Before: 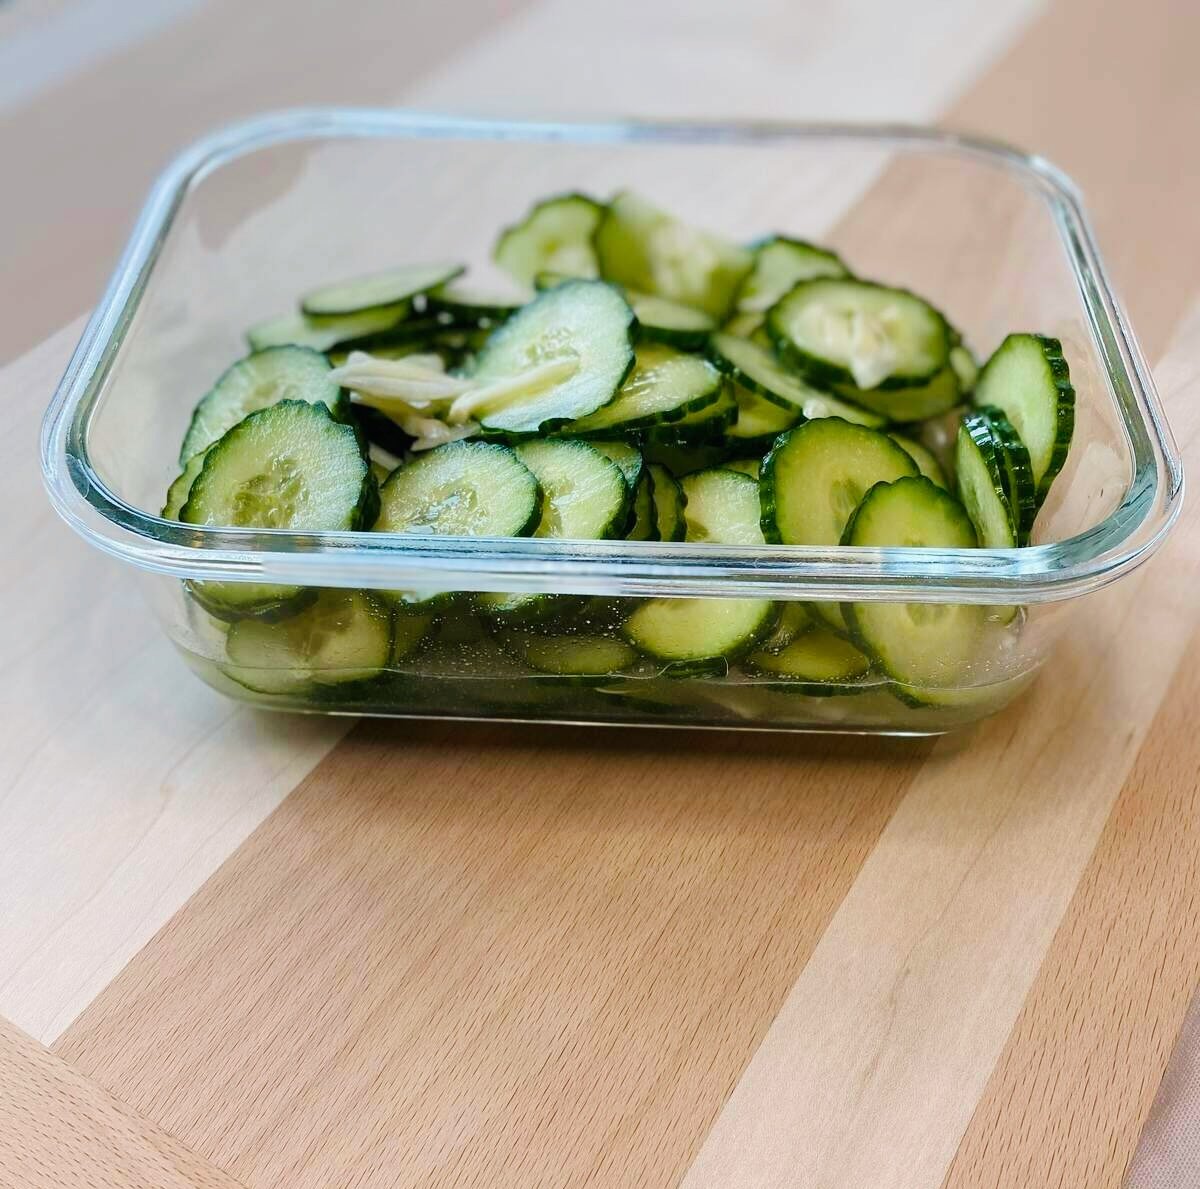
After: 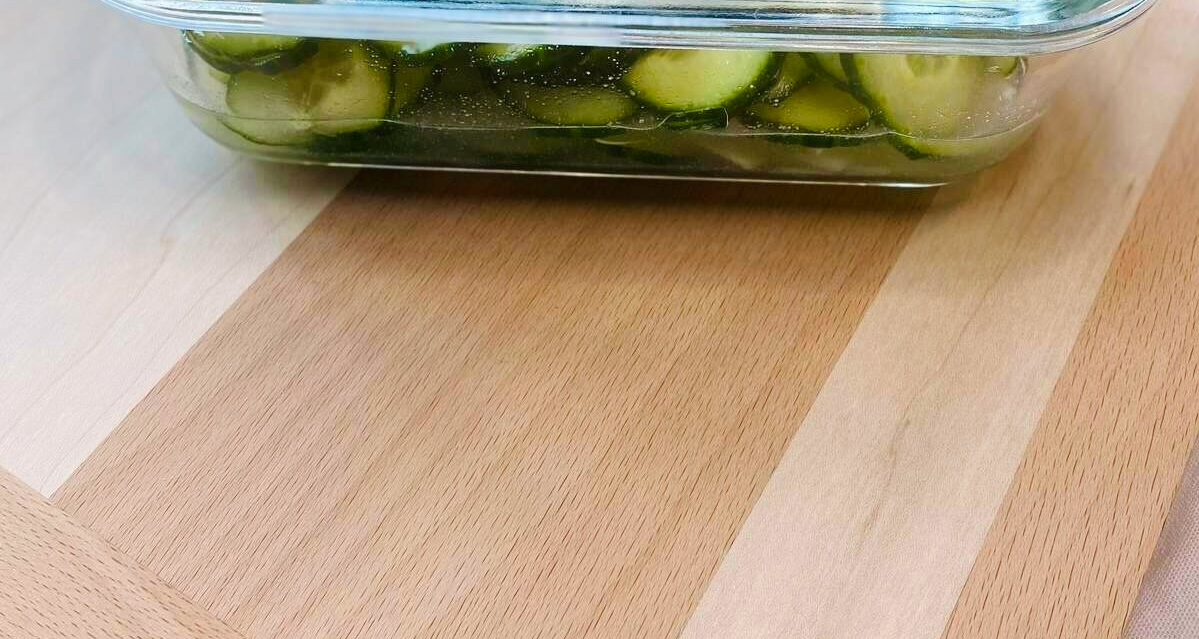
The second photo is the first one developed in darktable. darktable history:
crop and rotate: top 46.237%
contrast brightness saturation: contrast 0.04, saturation 0.07
